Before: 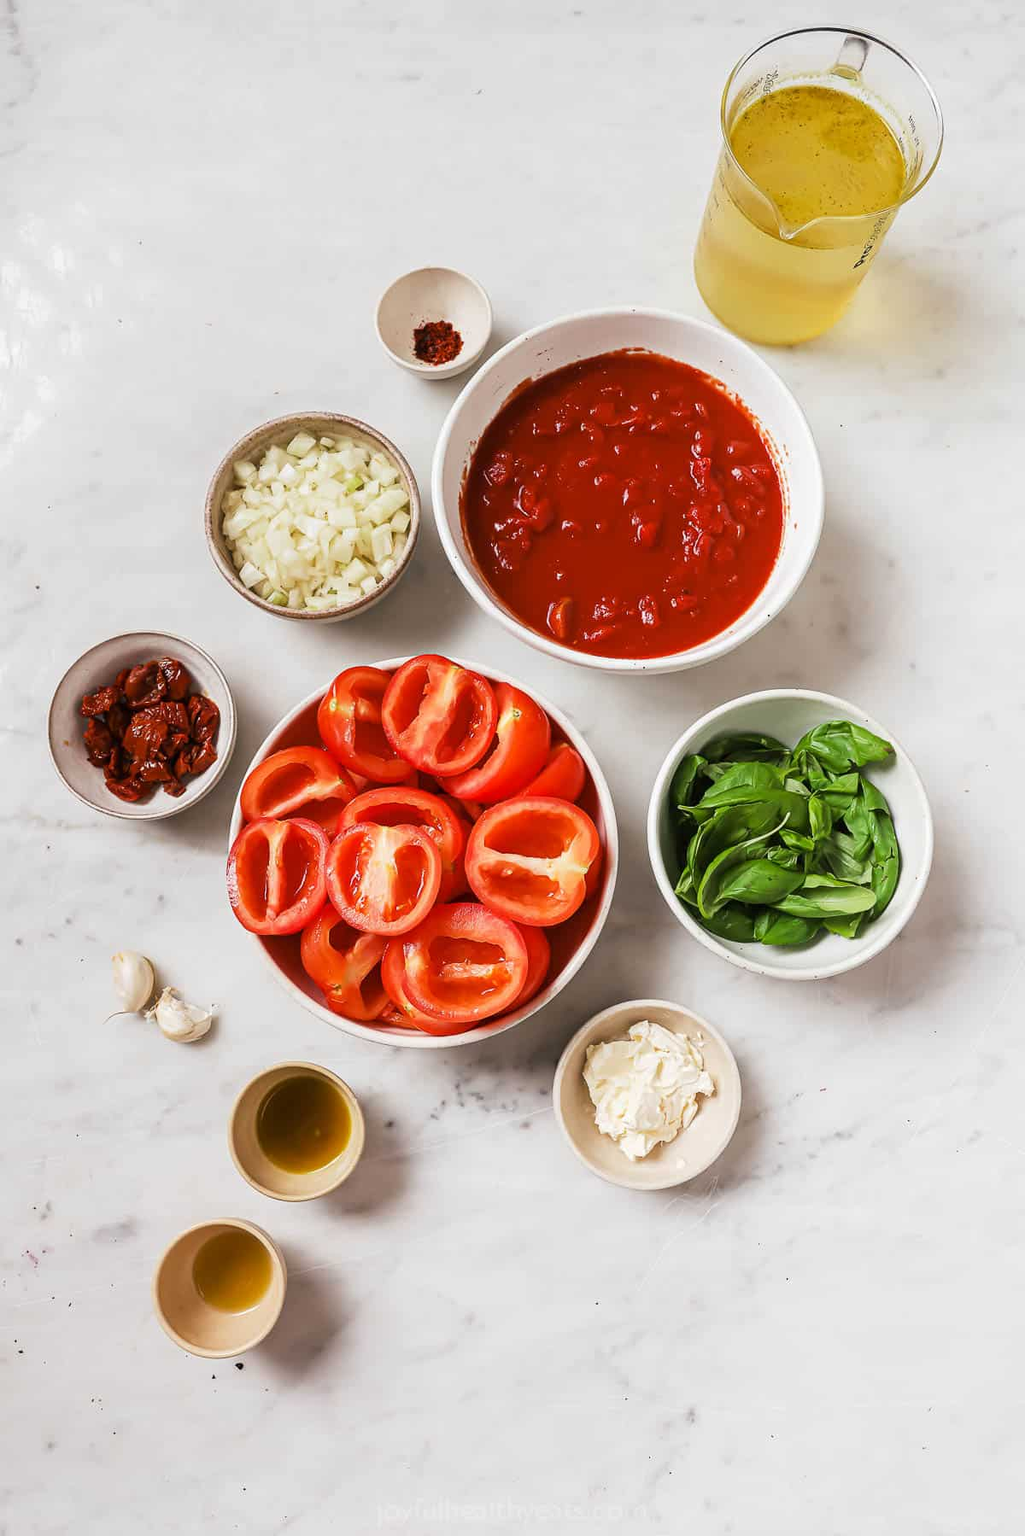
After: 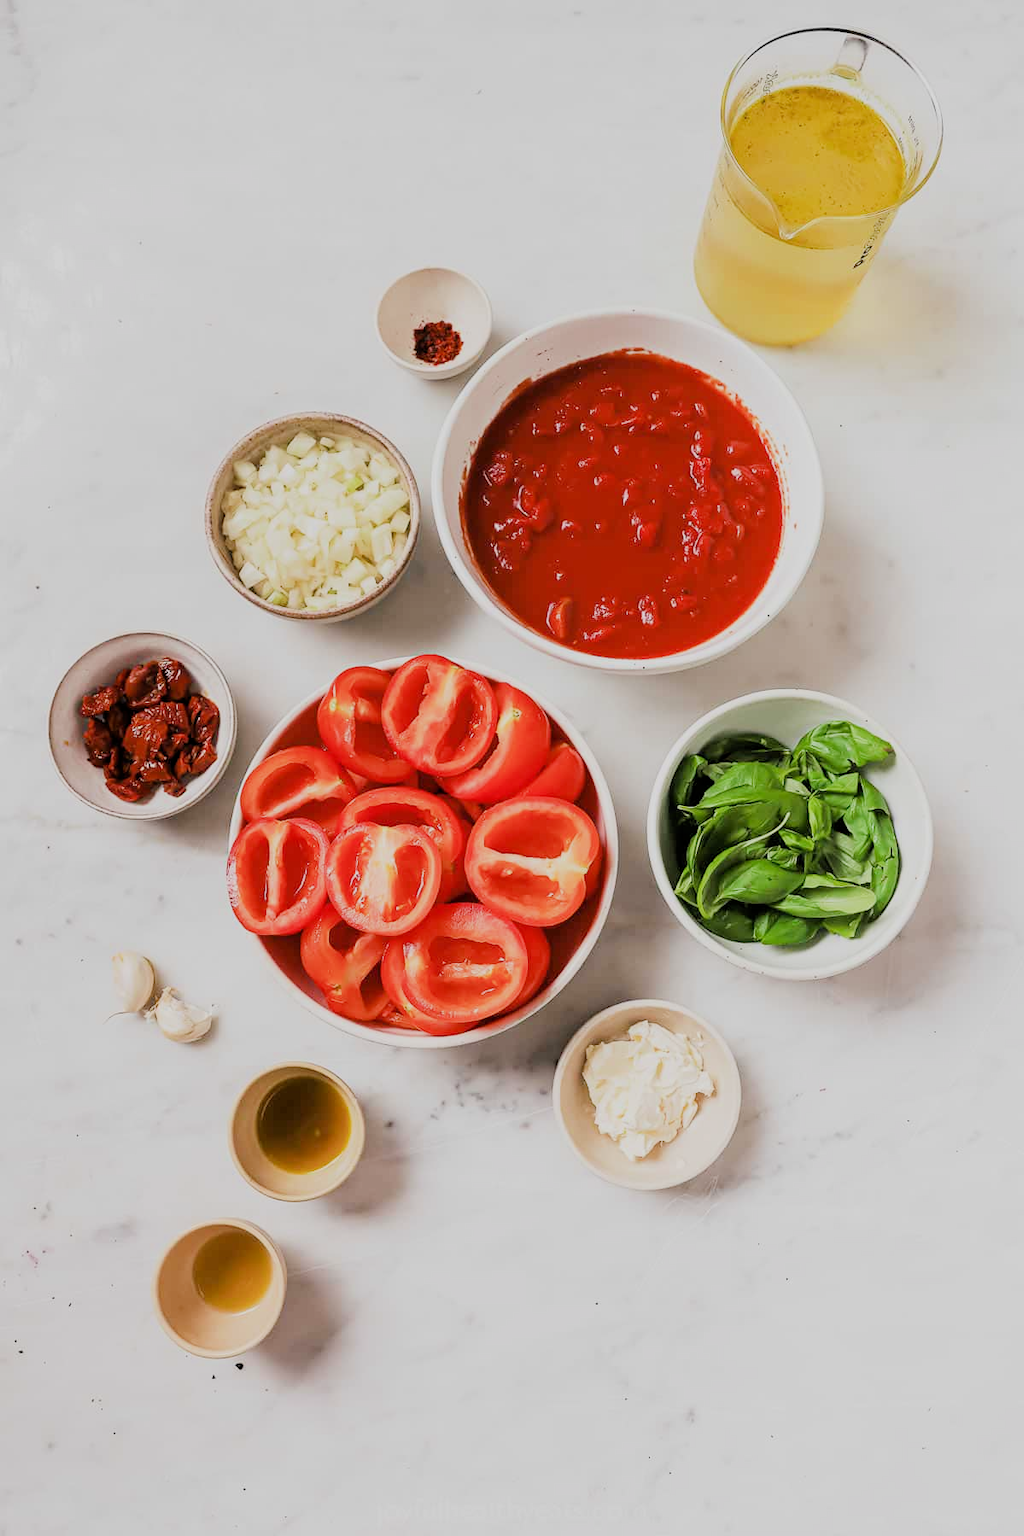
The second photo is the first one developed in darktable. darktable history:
exposure: exposure 0.469 EV, compensate highlight preservation false
filmic rgb: middle gray luminance 29.76%, black relative exposure -8.97 EV, white relative exposure 6.99 EV, target black luminance 0%, hardness 2.95, latitude 1.89%, contrast 0.963, highlights saturation mix 4.51%, shadows ↔ highlights balance 11.31%
